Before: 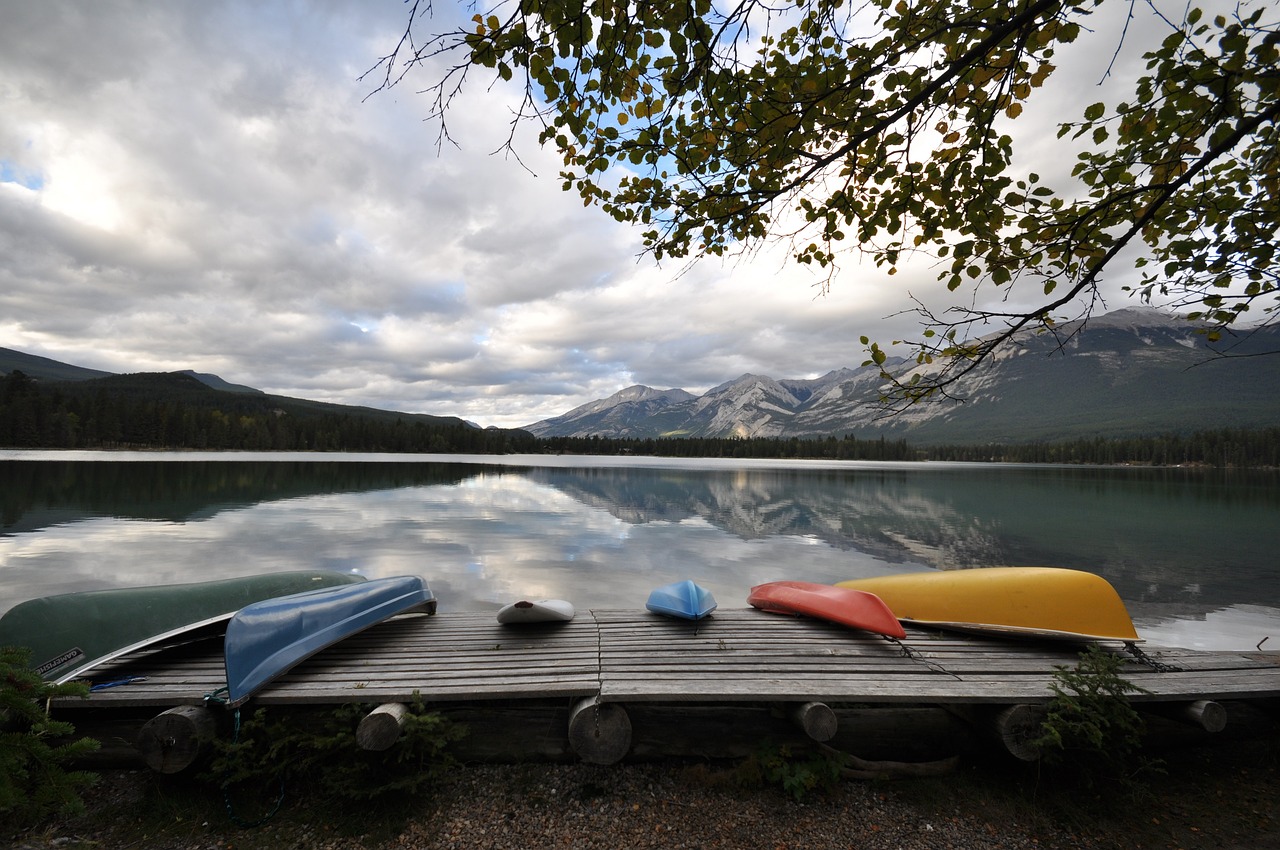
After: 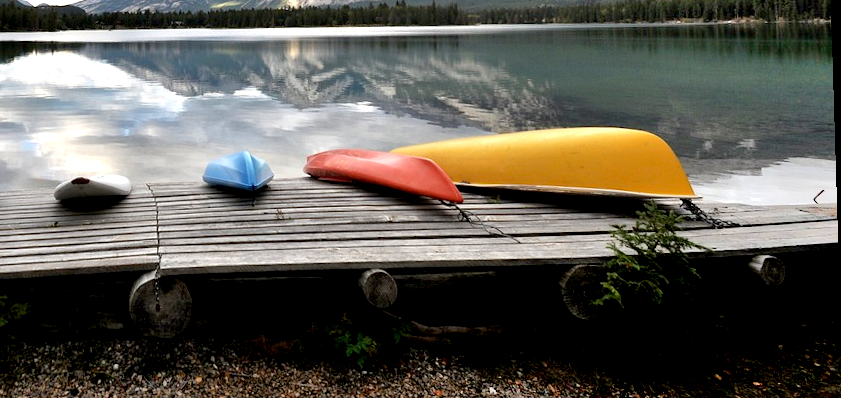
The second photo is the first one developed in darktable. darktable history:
base curve: curves: ch0 [(0, 0) (0.303, 0.277) (1, 1)]
crop and rotate: left 35.509%, top 50.238%, bottom 4.934%
exposure: black level correction 0.008, exposure 0.979 EV, compensate highlight preservation false
rotate and perspective: rotation -1.77°, lens shift (horizontal) 0.004, automatic cropping off
shadows and highlights: shadows 60, highlights -60.23, soften with gaussian
